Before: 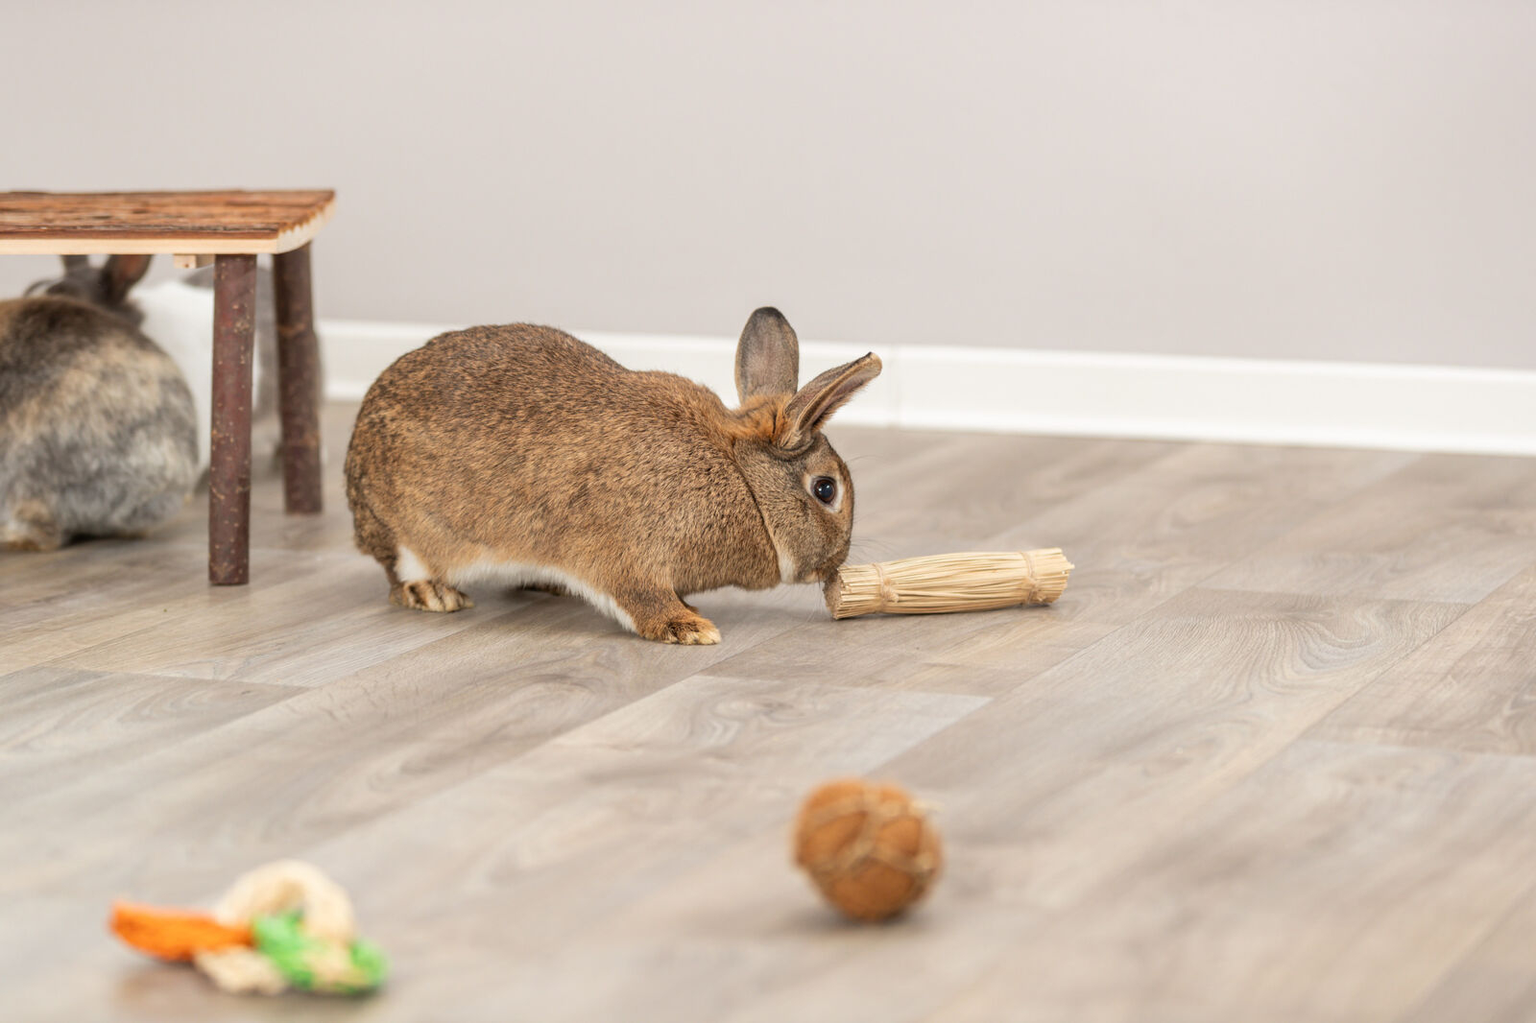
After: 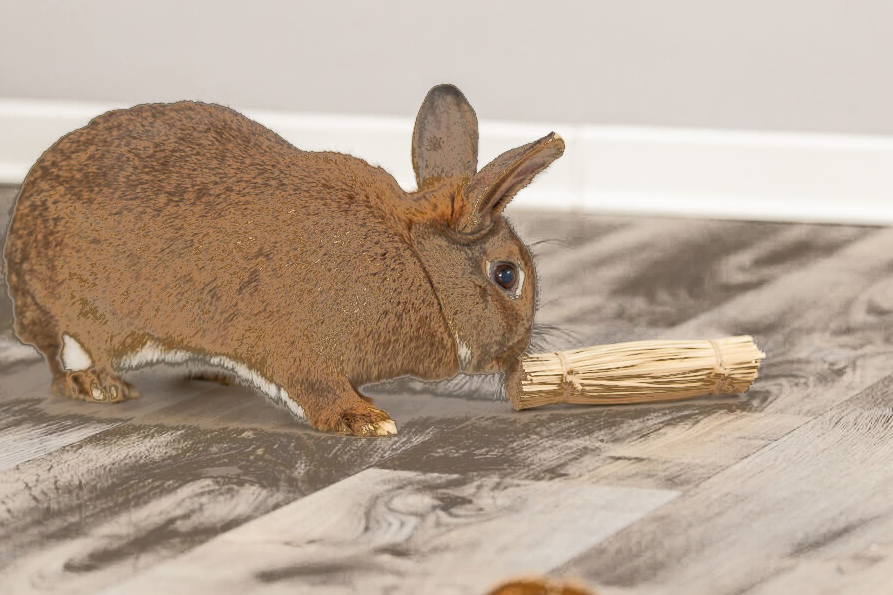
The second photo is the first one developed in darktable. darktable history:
rgb curve: curves: ch0 [(0, 0) (0.072, 0.166) (0.217, 0.293) (0.414, 0.42) (1, 1)], compensate middle gray true, preserve colors basic power
fill light: exposure -0.73 EV, center 0.69, width 2.2
crop and rotate: left 22.13%, top 22.054%, right 22.026%, bottom 22.102%
